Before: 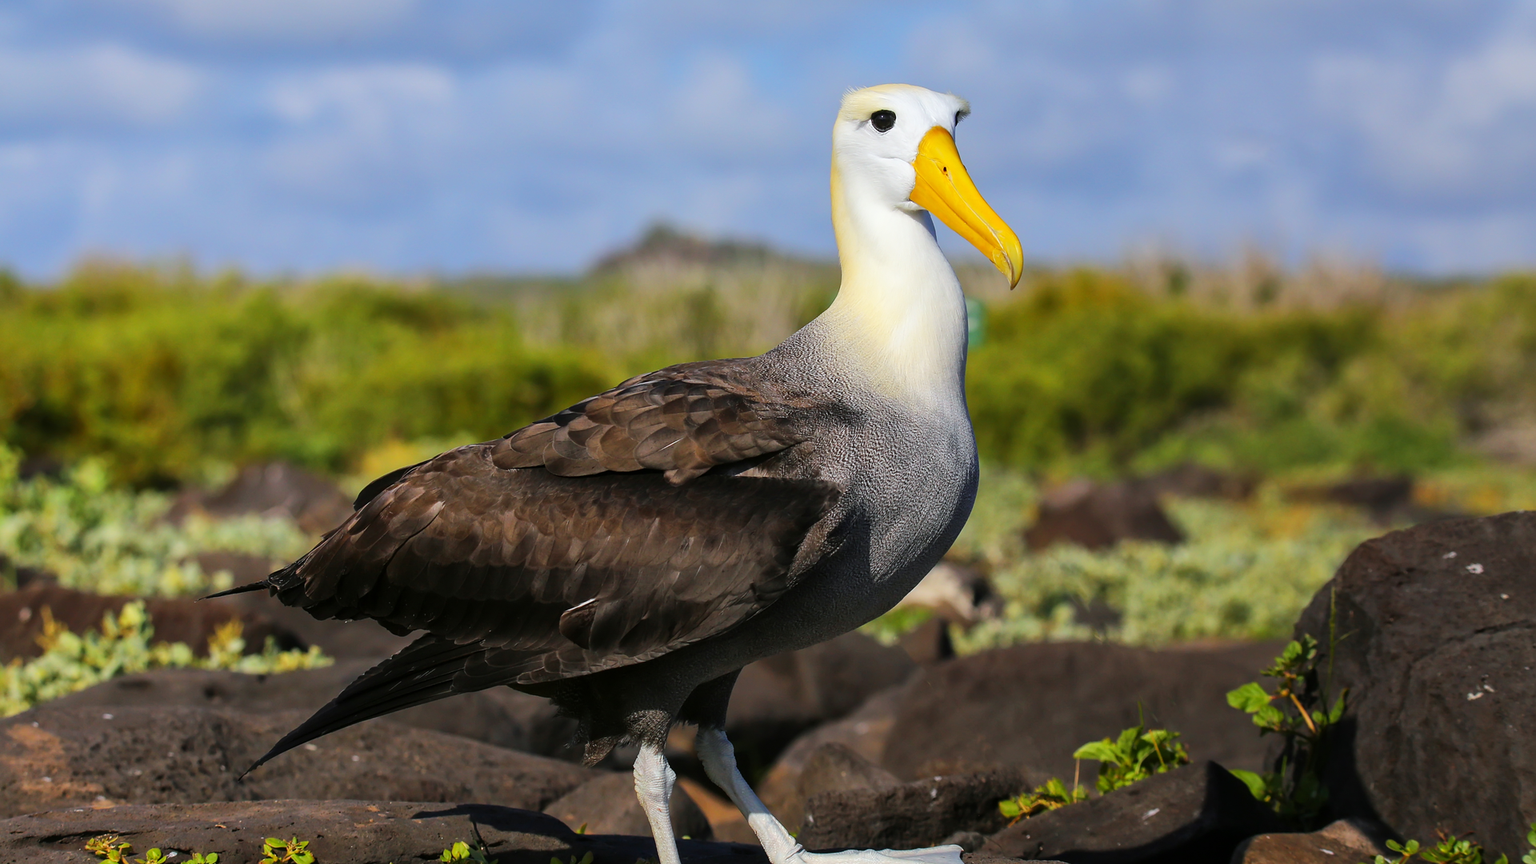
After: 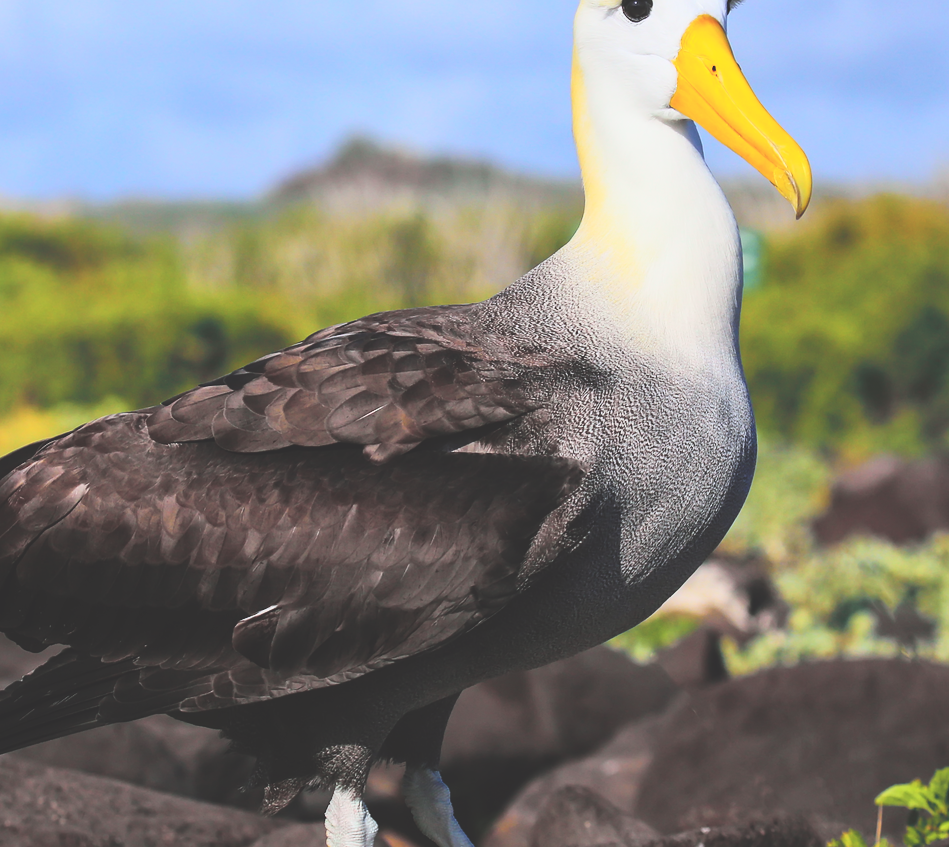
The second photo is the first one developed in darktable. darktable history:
exposure: black level correction -0.041, exposure 0.064 EV, compensate highlight preservation false
crop and rotate: angle 0.02°, left 24.353%, top 13.219%, right 26.156%, bottom 8.224%
tone curve: curves: ch0 [(0, 0.031) (0.139, 0.084) (0.311, 0.278) (0.495, 0.544) (0.718, 0.816) (0.841, 0.909) (1, 0.967)]; ch1 [(0, 0) (0.272, 0.249) (0.388, 0.385) (0.469, 0.456) (0.495, 0.497) (0.538, 0.545) (0.578, 0.595) (0.707, 0.778) (1, 1)]; ch2 [(0, 0) (0.125, 0.089) (0.353, 0.329) (0.443, 0.408) (0.502, 0.499) (0.557, 0.531) (0.608, 0.631) (1, 1)], color space Lab, independent channels, preserve colors none
